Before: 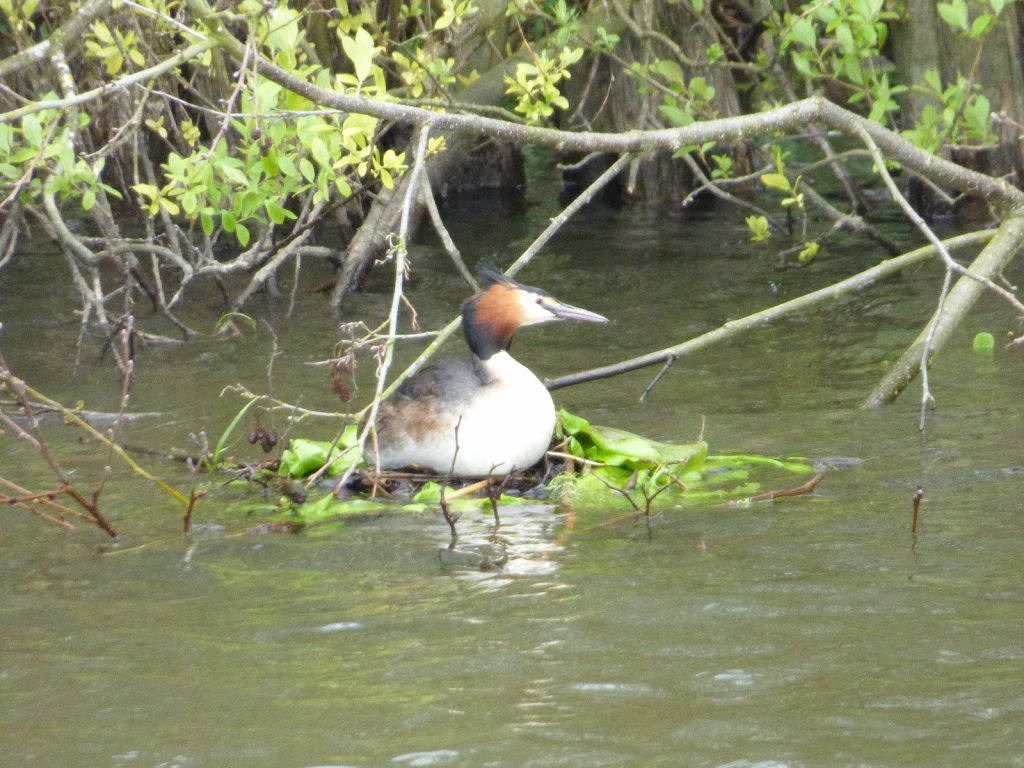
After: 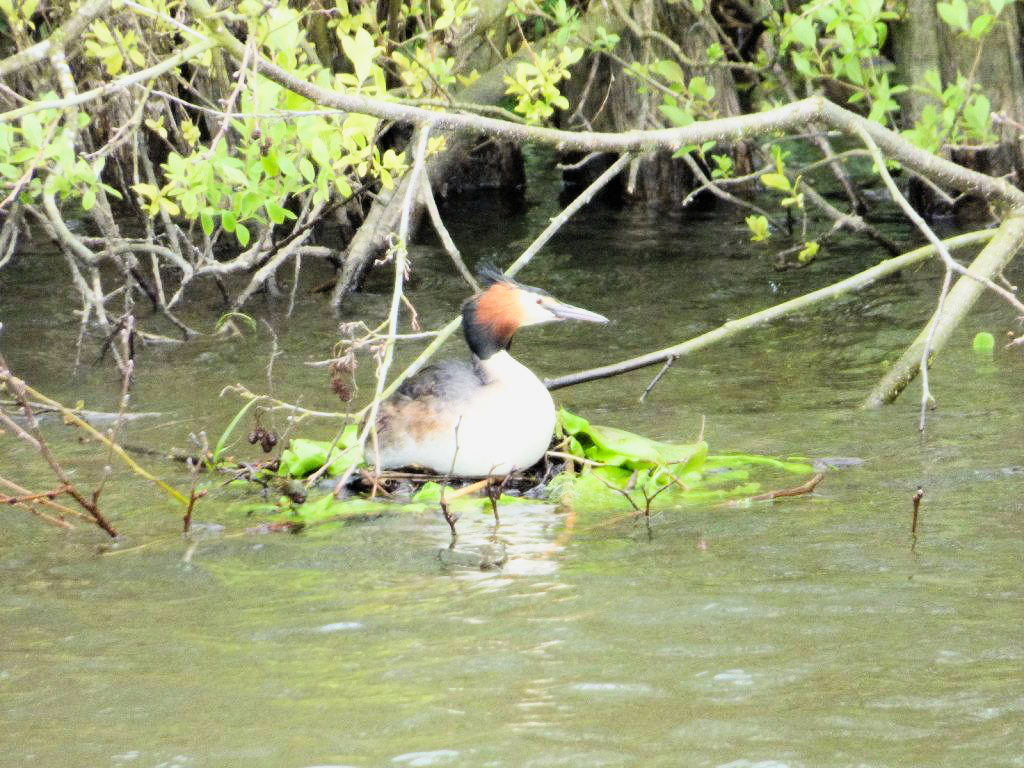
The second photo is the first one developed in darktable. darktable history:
shadows and highlights: shadows 0, highlights 40
filmic rgb: black relative exposure -5 EV, hardness 2.88, contrast 1.2
contrast brightness saturation: contrast 0.2, brightness 0.16, saturation 0.22
